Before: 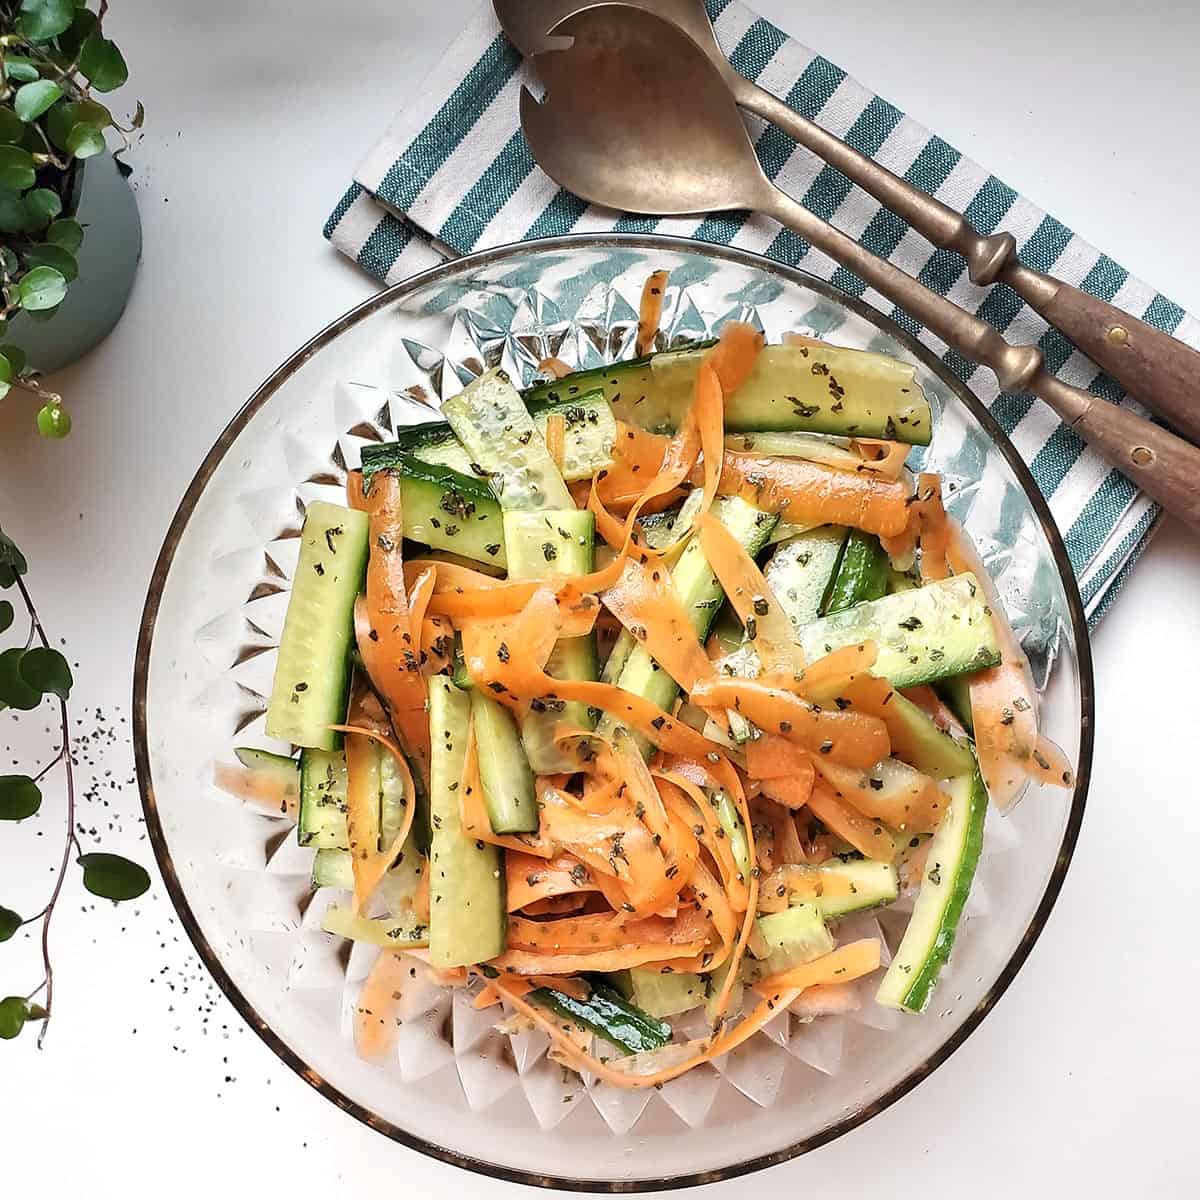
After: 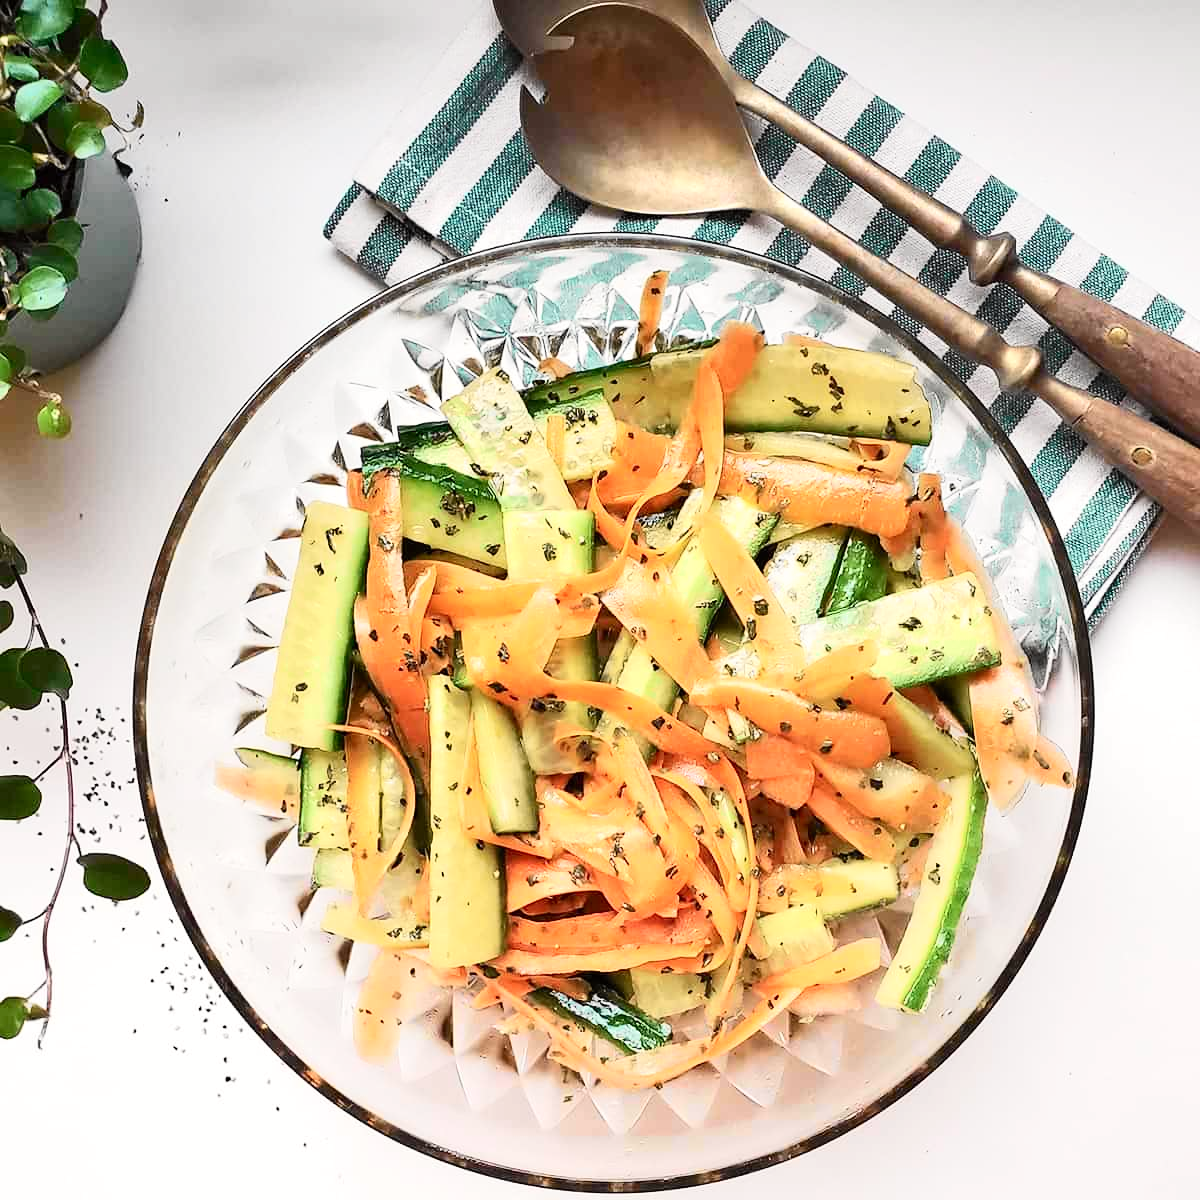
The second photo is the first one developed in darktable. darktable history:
tone curve: curves: ch0 [(0, 0) (0.055, 0.05) (0.258, 0.287) (0.434, 0.526) (0.517, 0.648) (0.745, 0.874) (1, 1)]; ch1 [(0, 0) (0.346, 0.307) (0.418, 0.383) (0.46, 0.439) (0.482, 0.493) (0.502, 0.503) (0.517, 0.514) (0.55, 0.561) (0.588, 0.603) (0.646, 0.688) (1, 1)]; ch2 [(0, 0) (0.346, 0.34) (0.431, 0.45) (0.485, 0.499) (0.5, 0.503) (0.527, 0.525) (0.545, 0.562) (0.679, 0.706) (1, 1)], color space Lab, independent channels, preserve colors none
